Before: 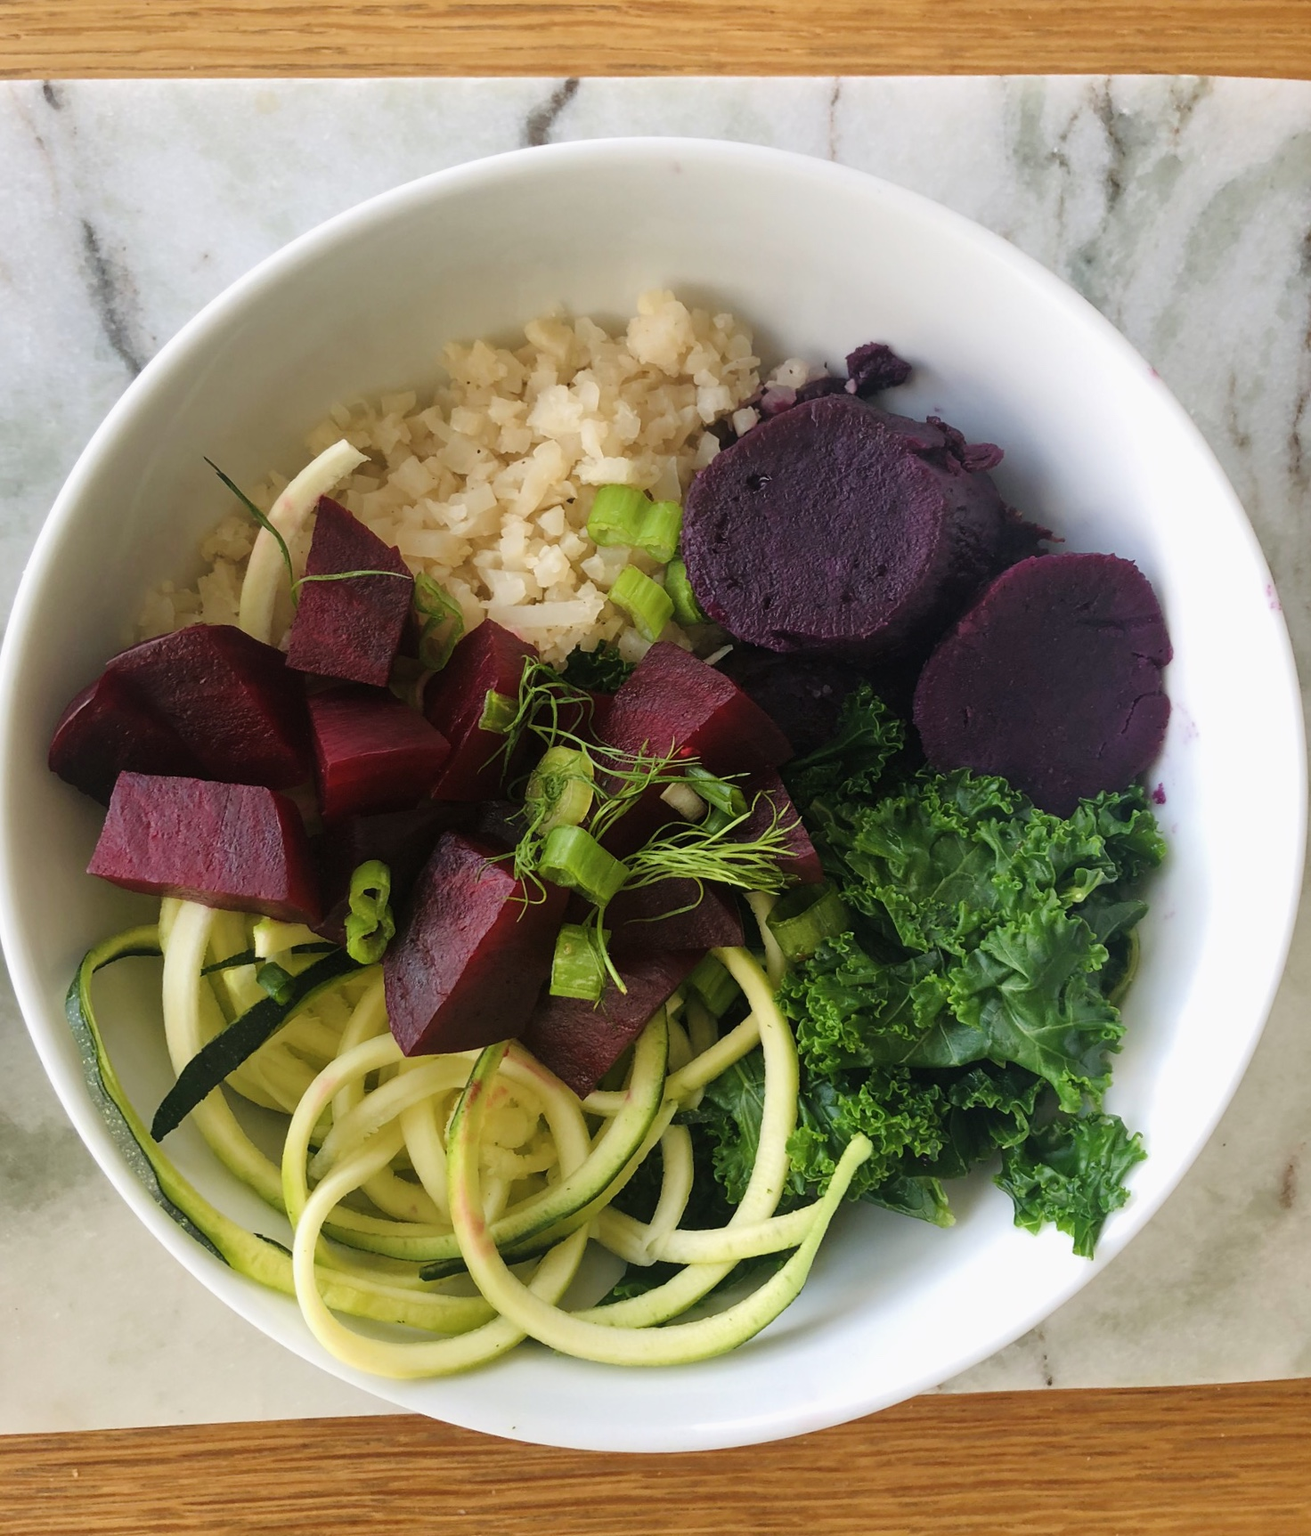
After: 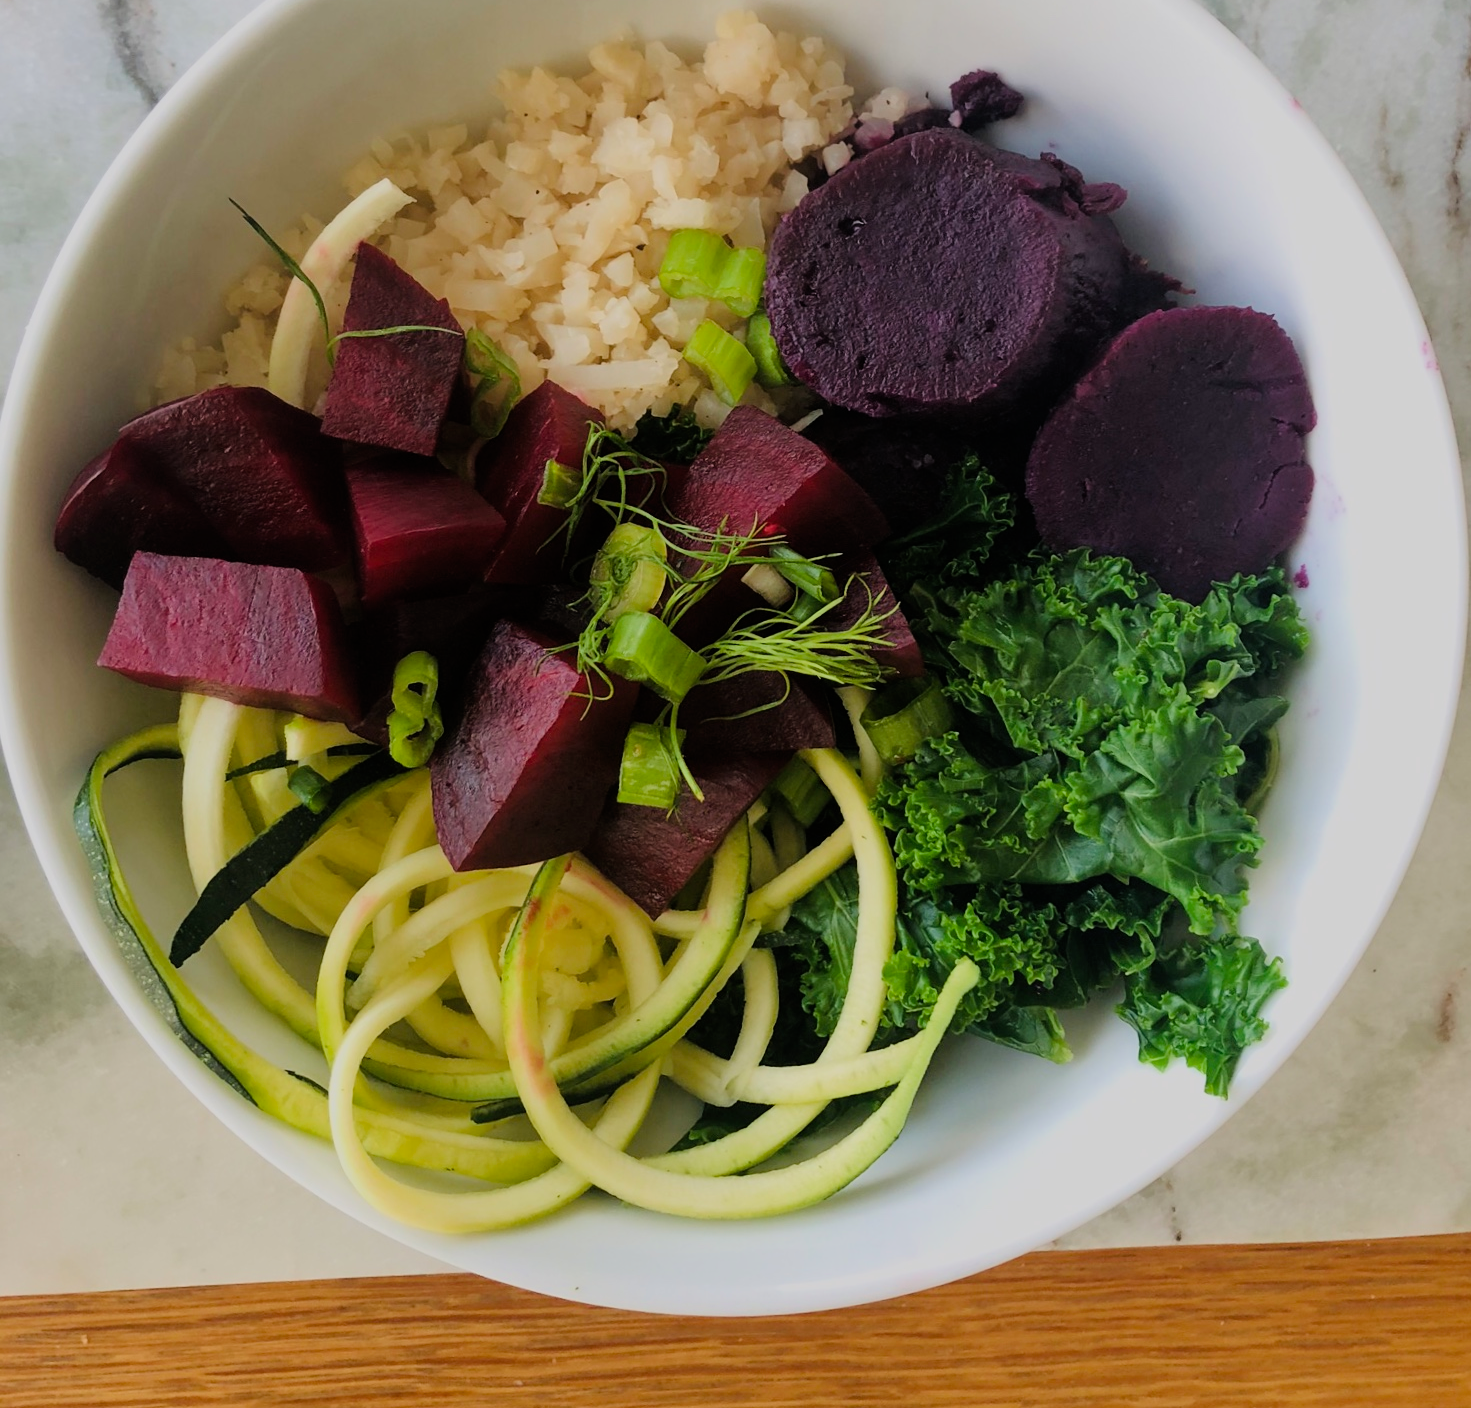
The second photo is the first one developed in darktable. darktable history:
filmic rgb: black relative exposure -7.65 EV, white relative exposure 4.56 EV, threshold 5.97 EV, hardness 3.61, contrast 0.996, color science v6 (2022), iterations of high-quality reconstruction 0, enable highlight reconstruction true
exposure: compensate highlight preservation false
crop and rotate: top 18.371%
